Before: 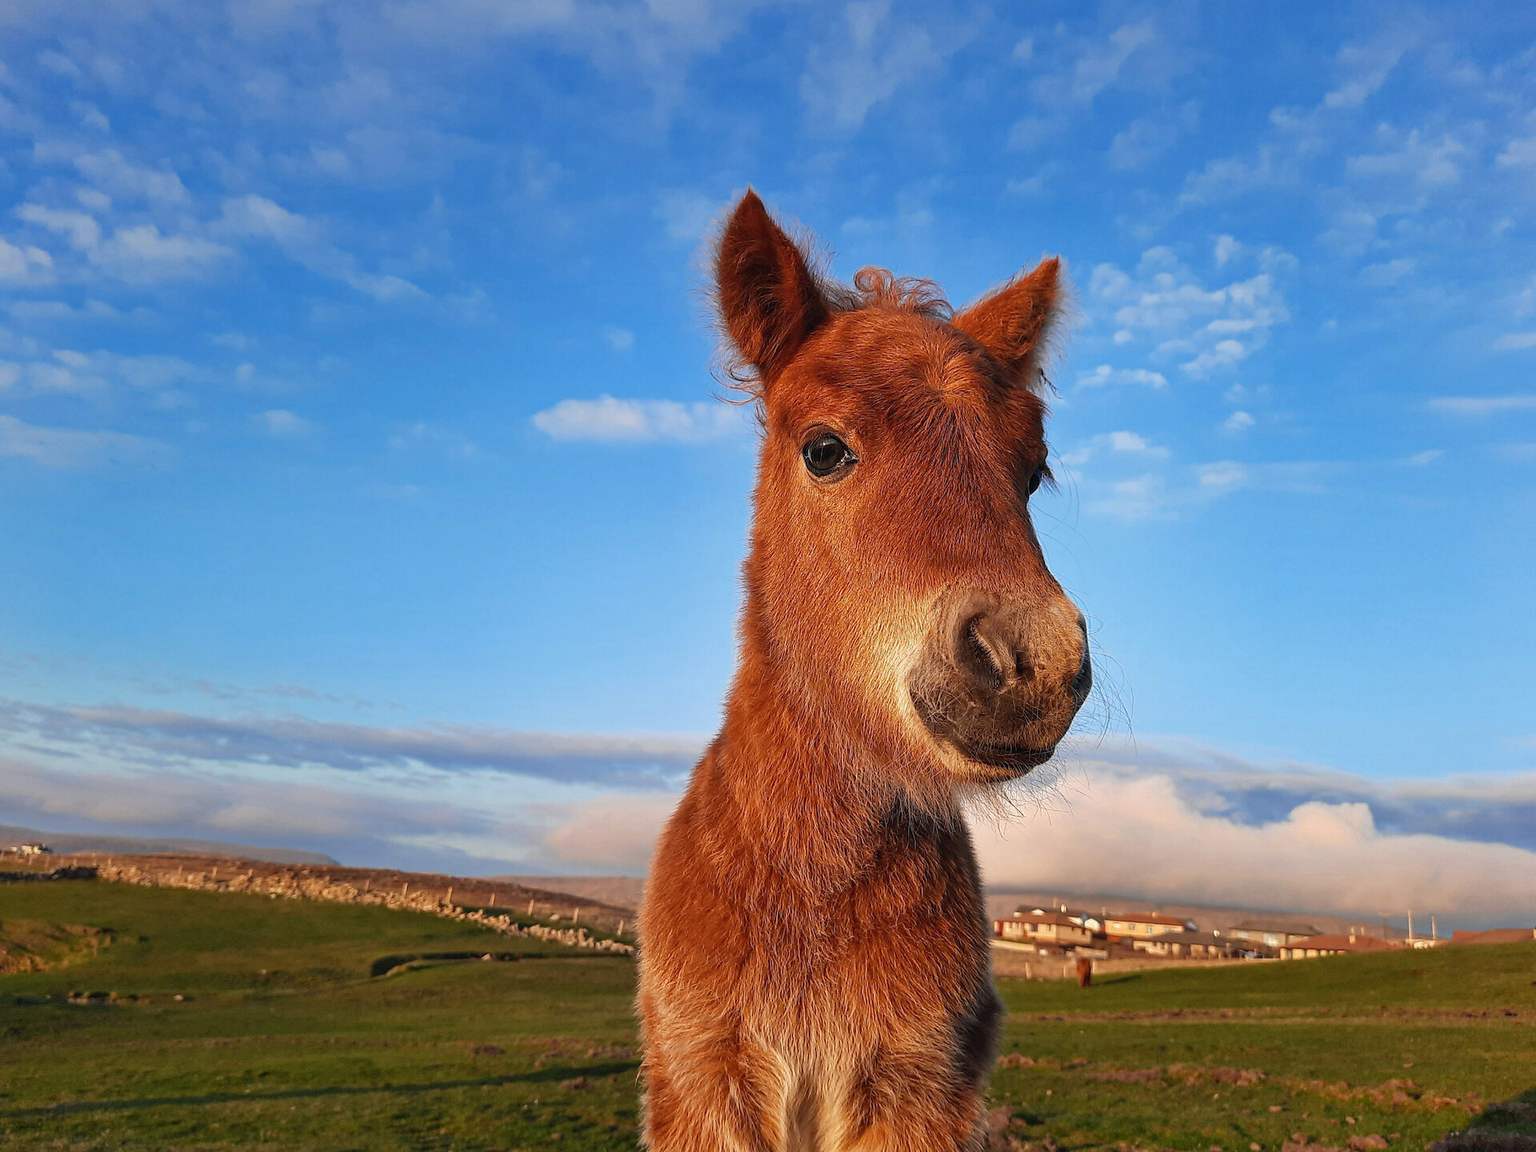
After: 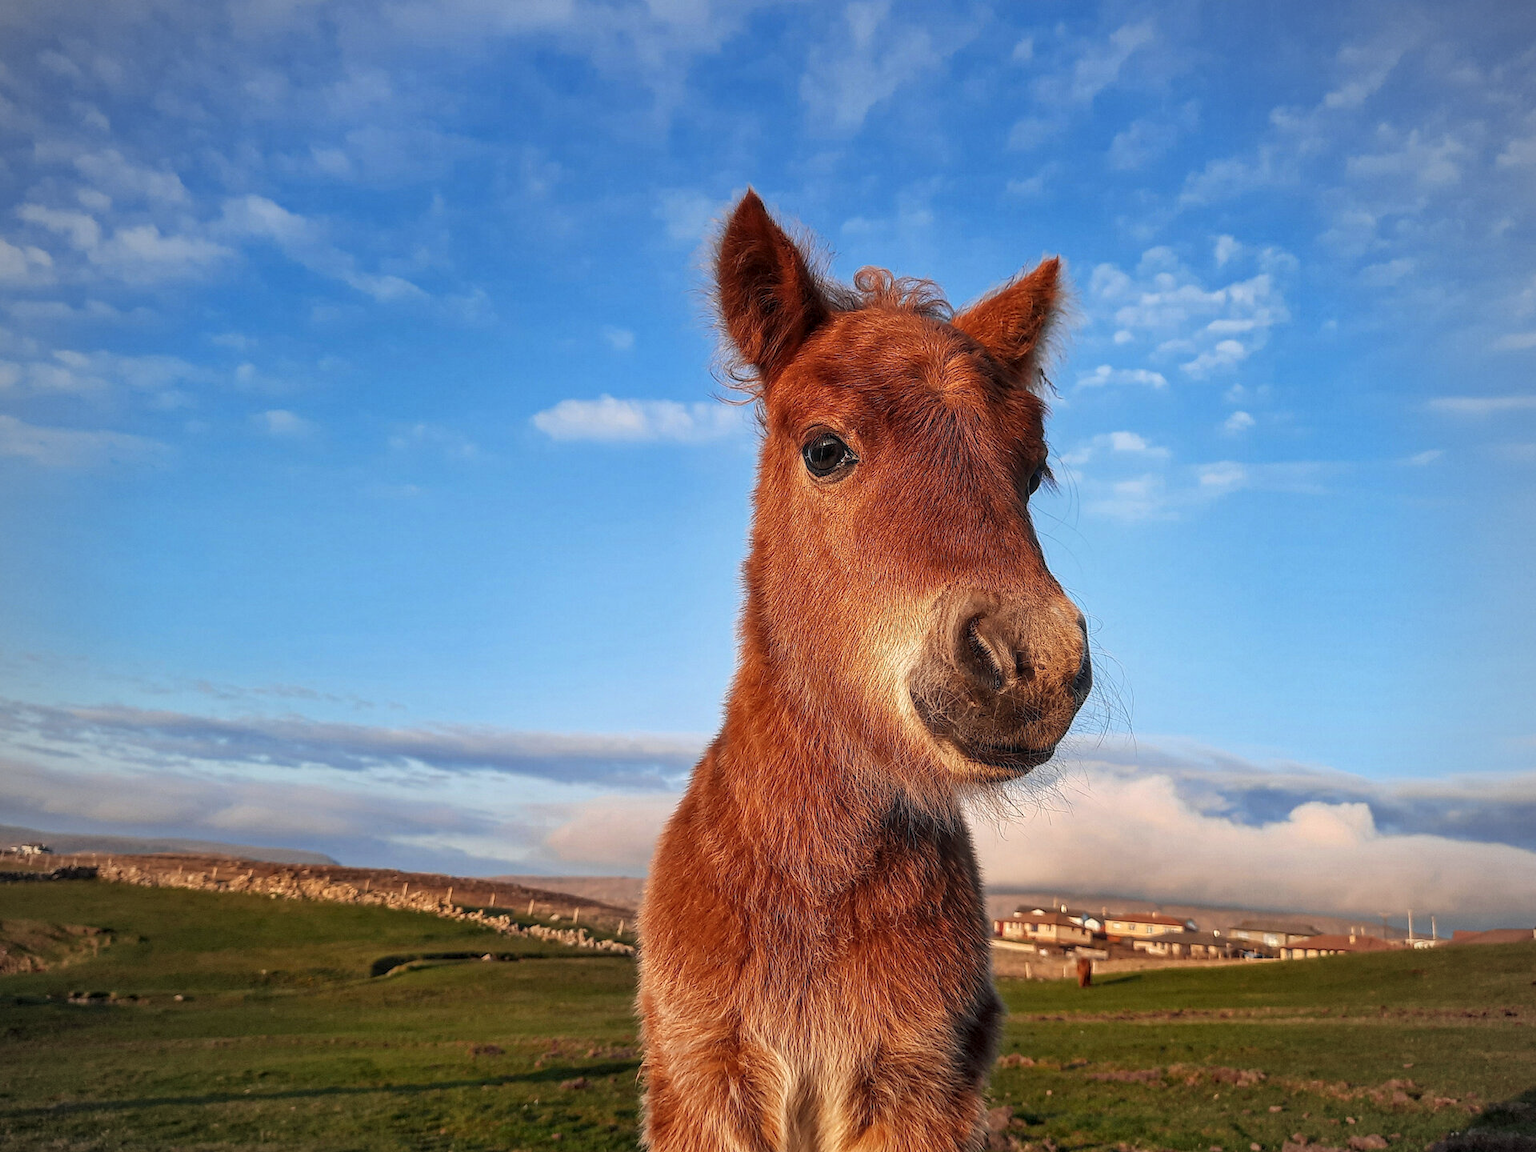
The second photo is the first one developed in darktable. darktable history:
local contrast: on, module defaults
vignetting: fall-off radius 61.03%, unbound false
haze removal: strength -0.079, distance 0.356, adaptive false
